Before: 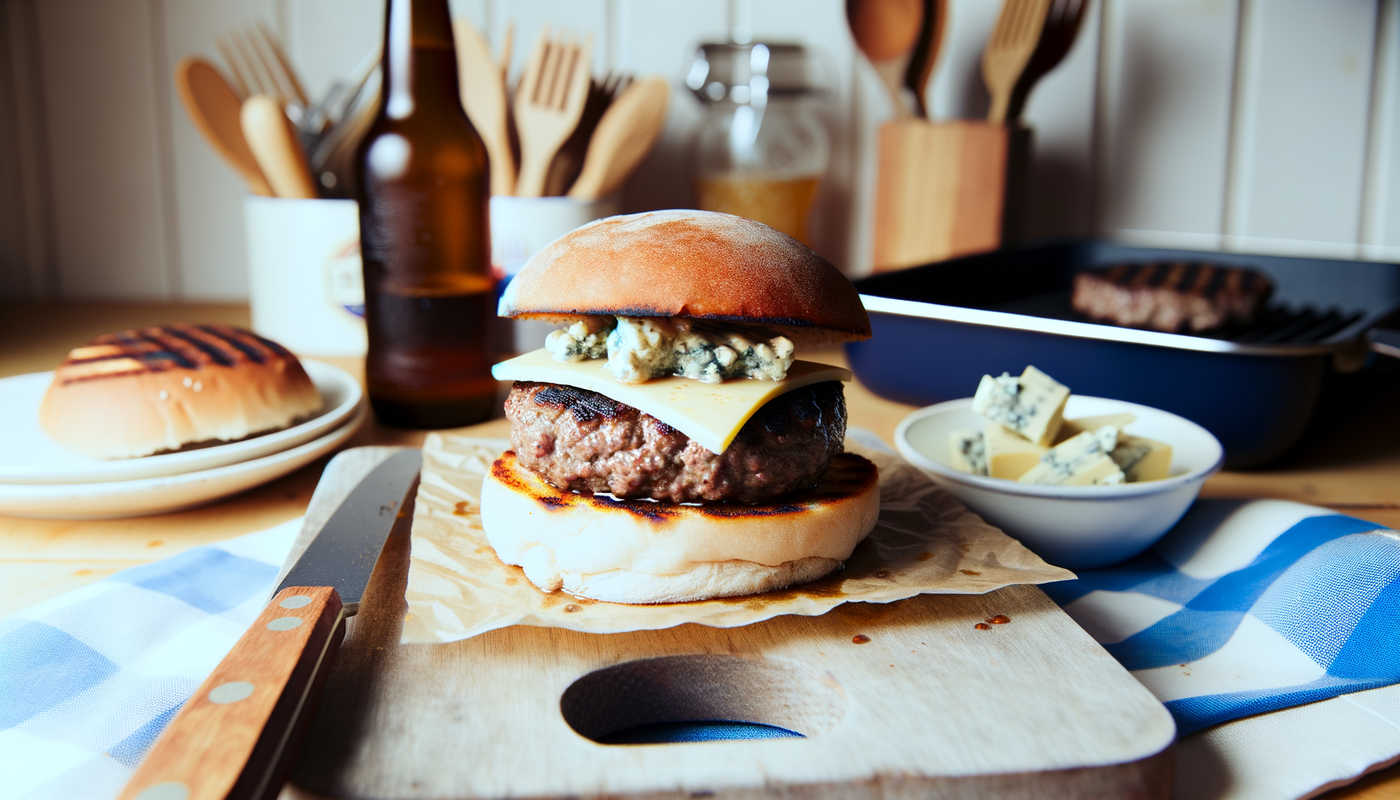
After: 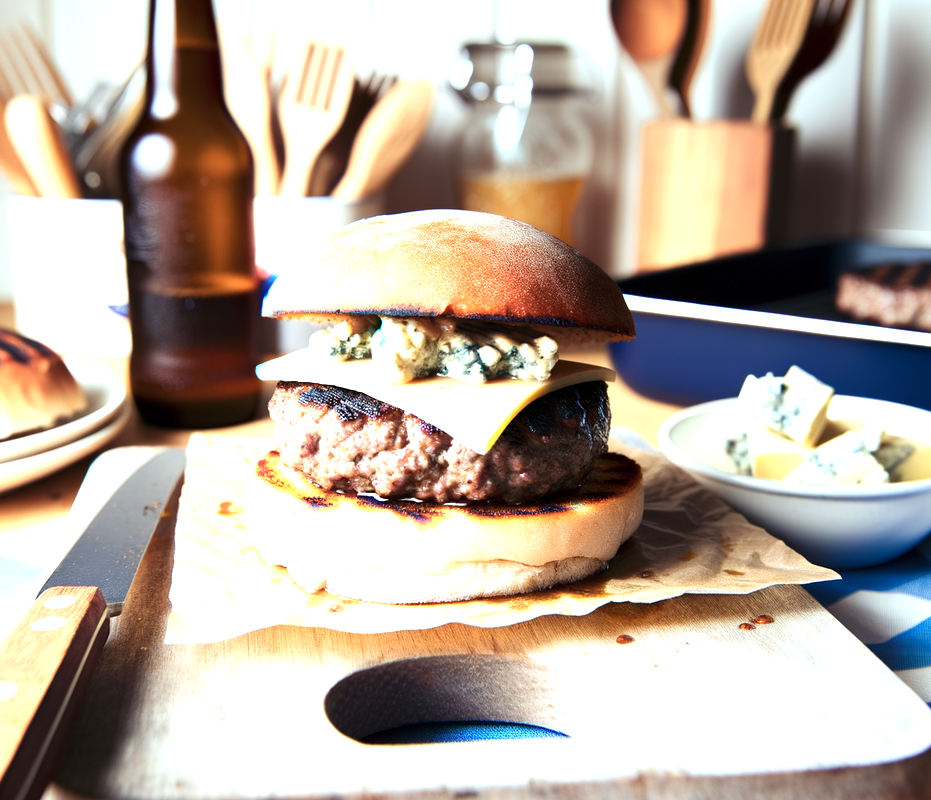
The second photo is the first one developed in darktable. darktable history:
crop: left 16.899%, right 16.556%
color zones: curves: ch0 [(0, 0.558) (0.143, 0.559) (0.286, 0.529) (0.429, 0.505) (0.571, 0.5) (0.714, 0.5) (0.857, 0.5) (1, 0.558)]; ch1 [(0, 0.469) (0.01, 0.469) (0.12, 0.446) (0.248, 0.469) (0.5, 0.5) (0.748, 0.5) (0.99, 0.469) (1, 0.469)]
exposure: exposure 0.943 EV, compensate highlight preservation false
